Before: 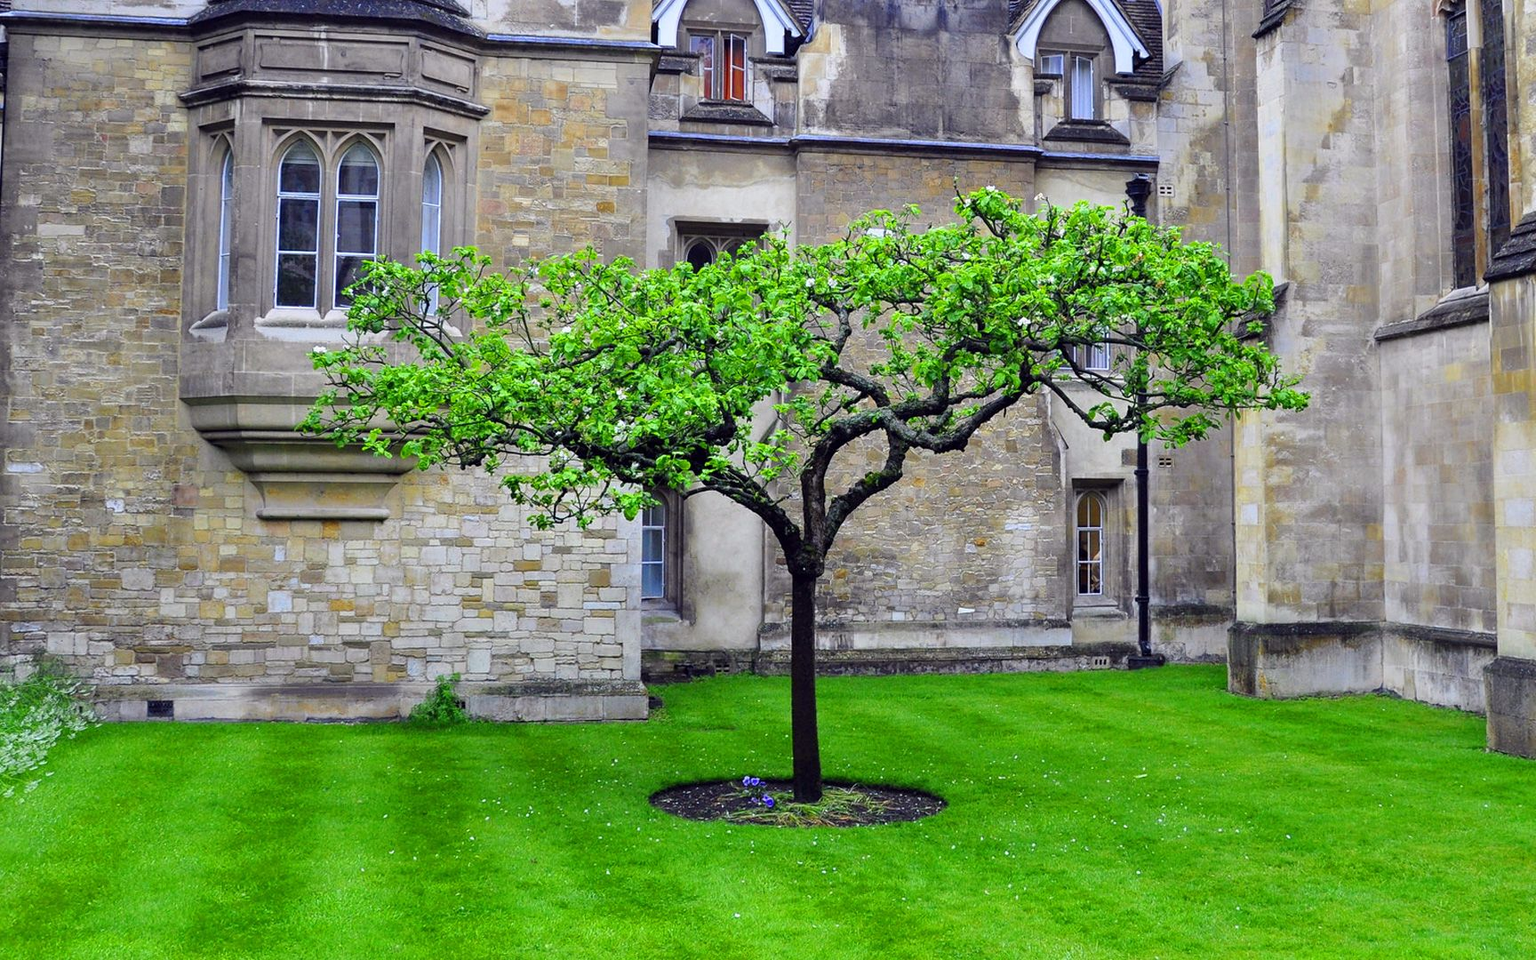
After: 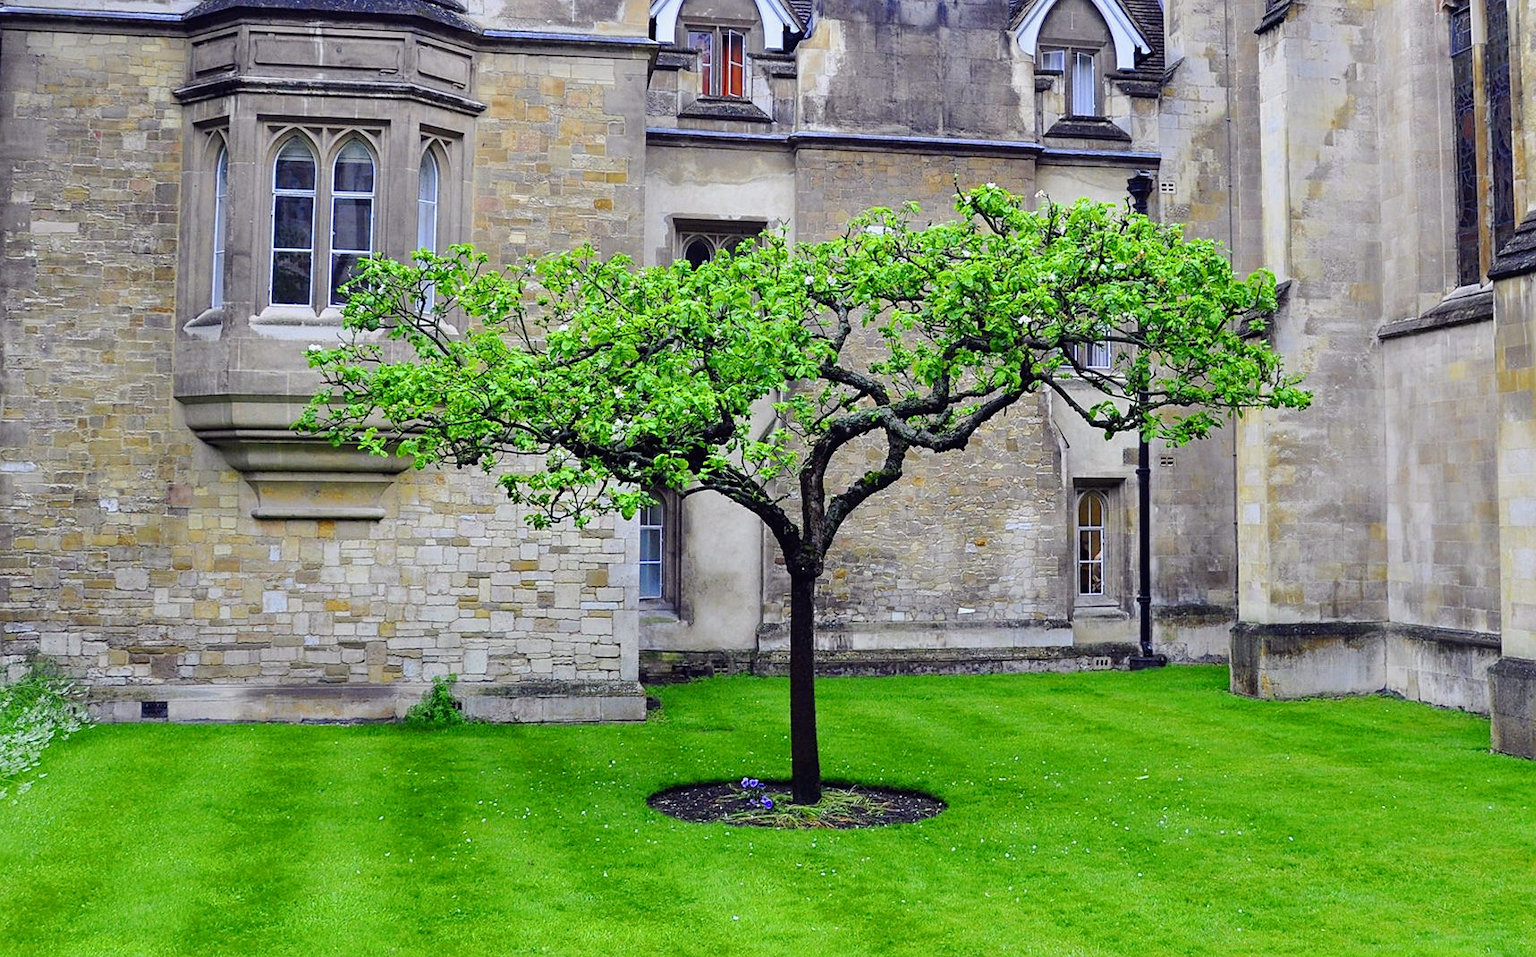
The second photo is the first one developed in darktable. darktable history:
tone curve: curves: ch0 [(0, 0.012) (0.036, 0.035) (0.274, 0.288) (0.504, 0.536) (0.844, 0.84) (1, 0.983)]; ch1 [(0, 0) (0.389, 0.403) (0.462, 0.486) (0.499, 0.498) (0.511, 0.502) (0.536, 0.547) (0.579, 0.578) (0.626, 0.645) (0.749, 0.781) (1, 1)]; ch2 [(0, 0) (0.457, 0.486) (0.5, 0.5) (0.557, 0.561) (0.614, 0.622) (0.704, 0.732) (1, 1)], preserve colors none
crop: left 0.469%, top 0.522%, right 0.241%, bottom 0.484%
sharpen: amount 0.209
